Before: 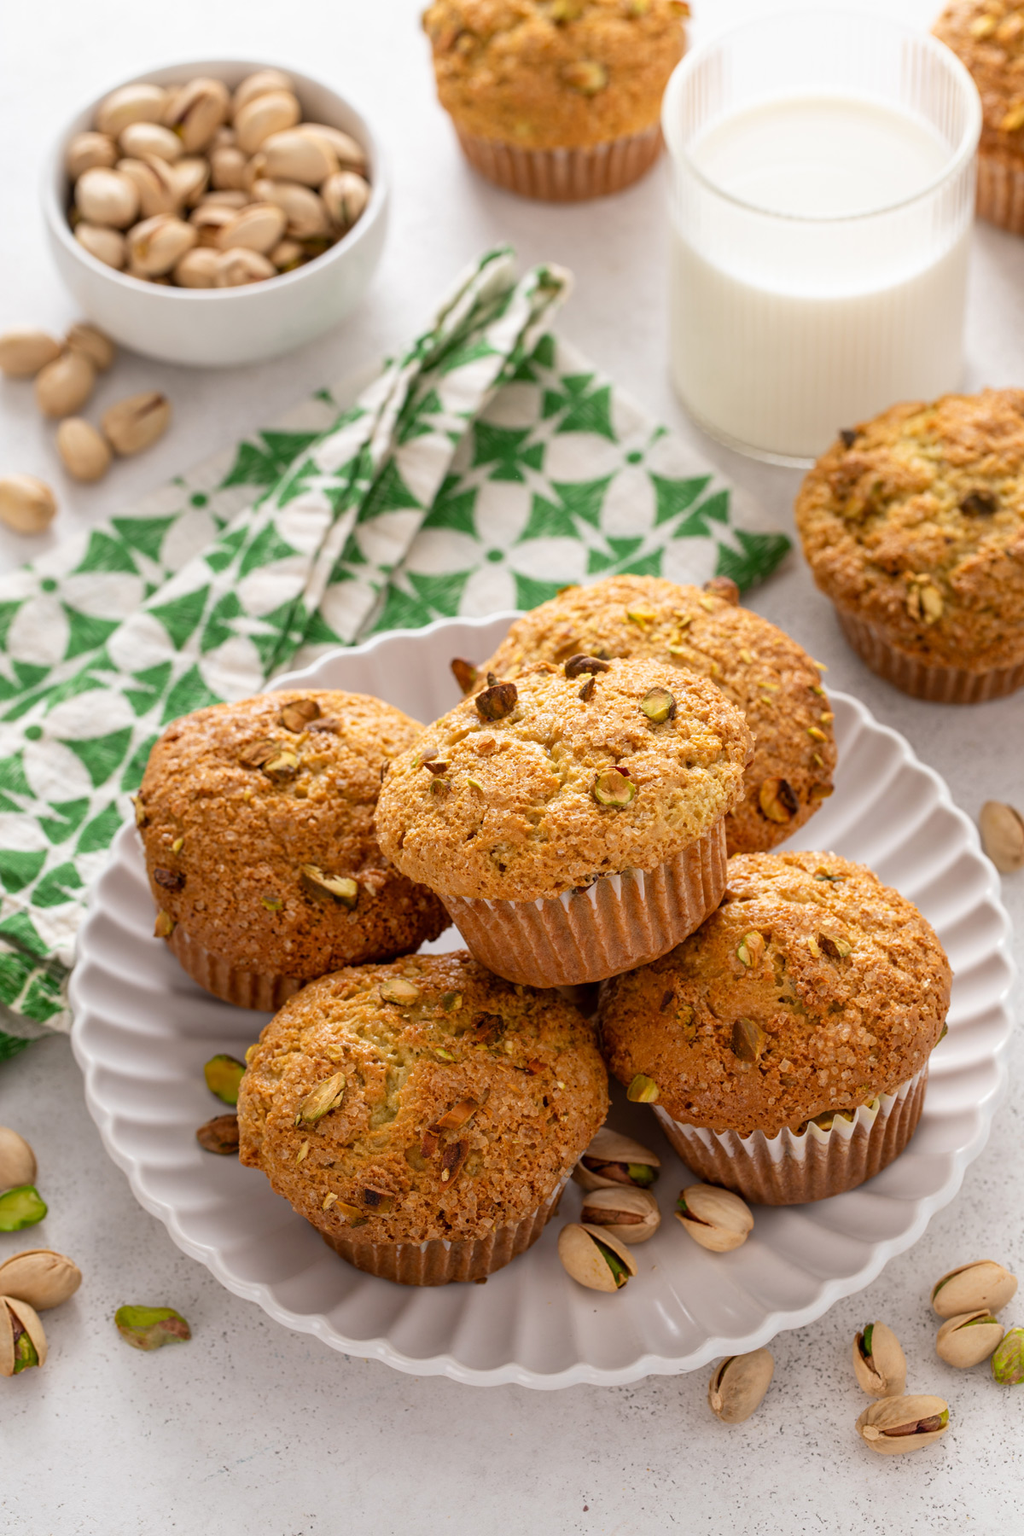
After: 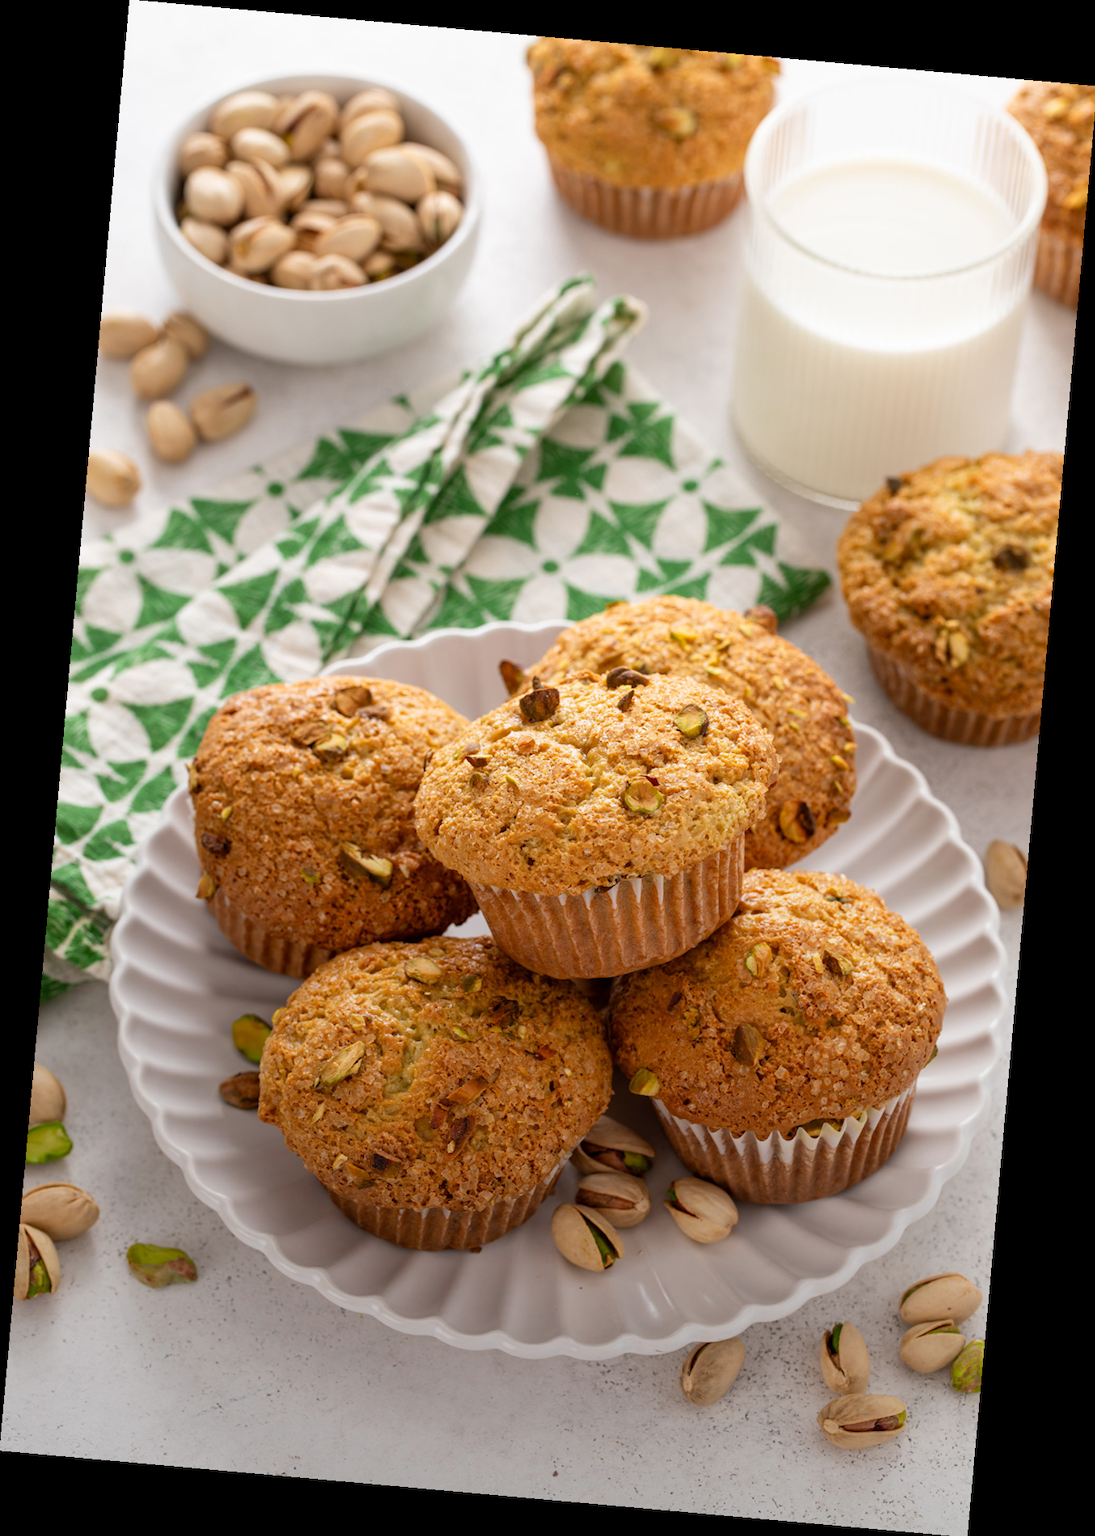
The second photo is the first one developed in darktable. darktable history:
graduated density: rotation -180°, offset 24.95
rotate and perspective: rotation 5.12°, automatic cropping off
